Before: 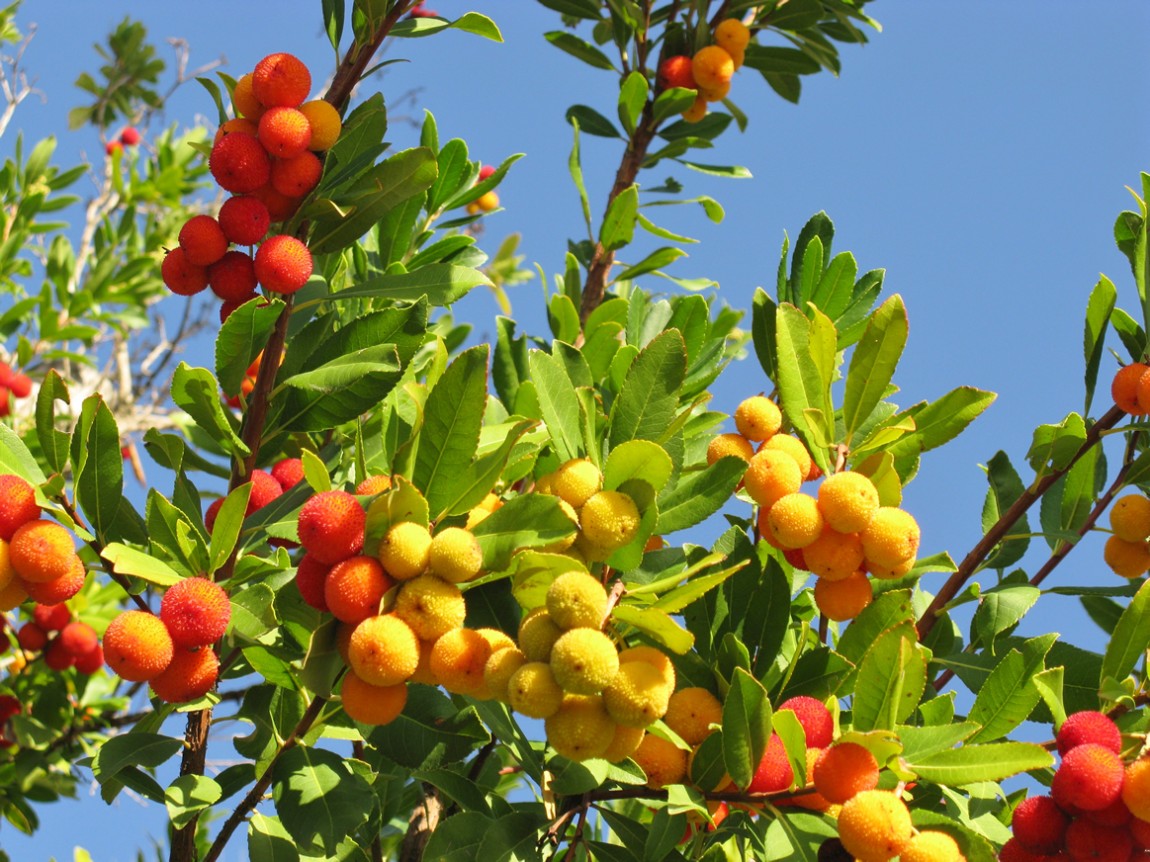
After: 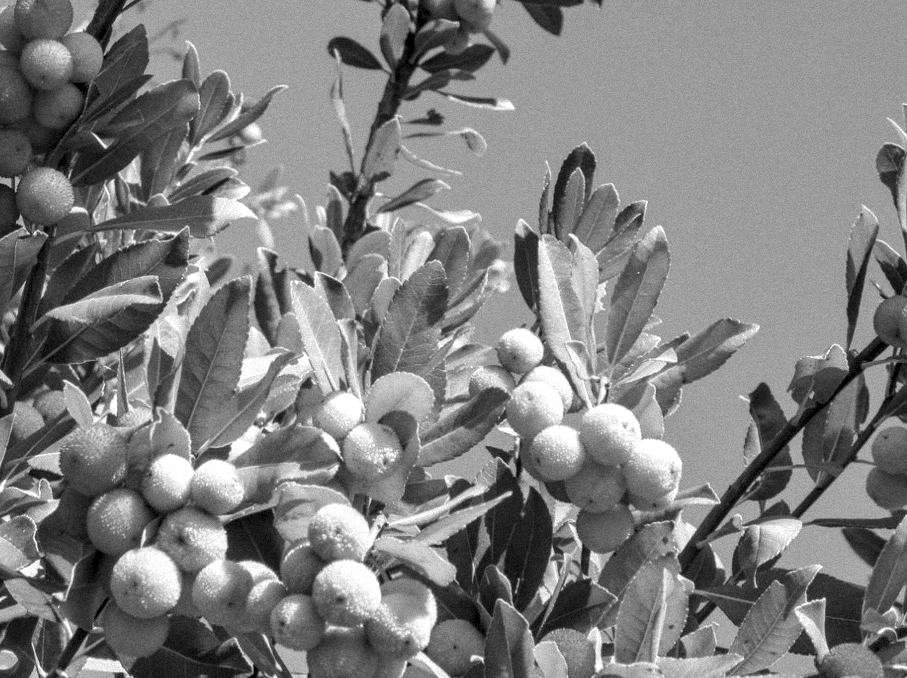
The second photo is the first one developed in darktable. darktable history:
crop and rotate: left 20.74%, top 7.912%, right 0.375%, bottom 13.378%
local contrast: detail 150%
monochrome: on, module defaults
rgb levels: preserve colors max RGB
grain: mid-tones bias 0%
